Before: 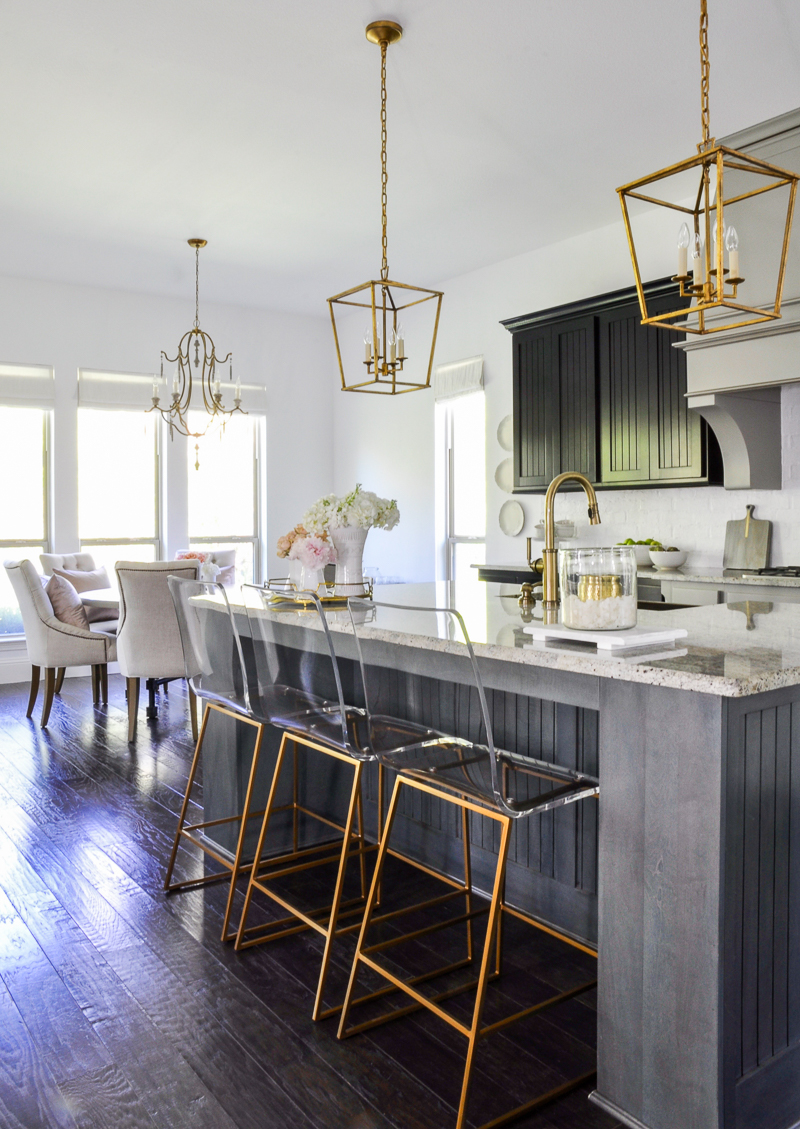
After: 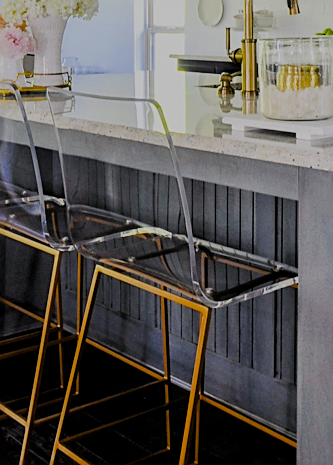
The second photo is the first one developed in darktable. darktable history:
filmic rgb: middle gray luminance 3.68%, black relative exposure -5.93 EV, white relative exposure 6.34 EV, dynamic range scaling 22.33%, target black luminance 0%, hardness 2.32, latitude 45.37%, contrast 0.785, highlights saturation mix 98.73%, shadows ↔ highlights balance 0.053%
crop: left 37.638%, top 45.251%, right 20.653%, bottom 13.559%
color balance rgb: shadows lift › luminance -19.931%, linear chroma grading › global chroma 0.665%, perceptual saturation grading › global saturation 25.285%, global vibrance -1.176%, saturation formula JzAzBz (2021)
sharpen: on, module defaults
tone equalizer: on, module defaults
